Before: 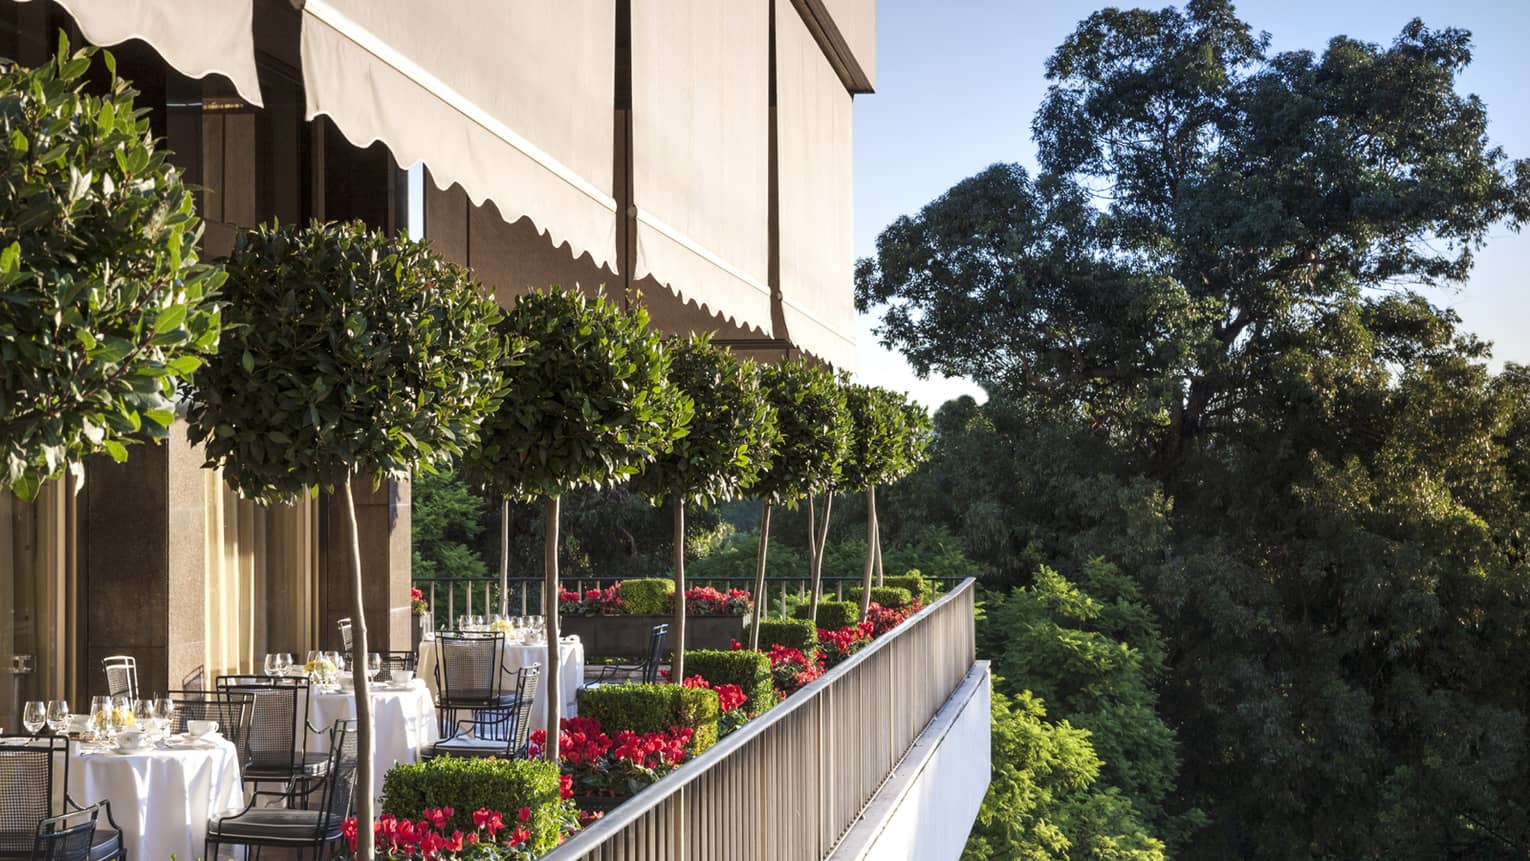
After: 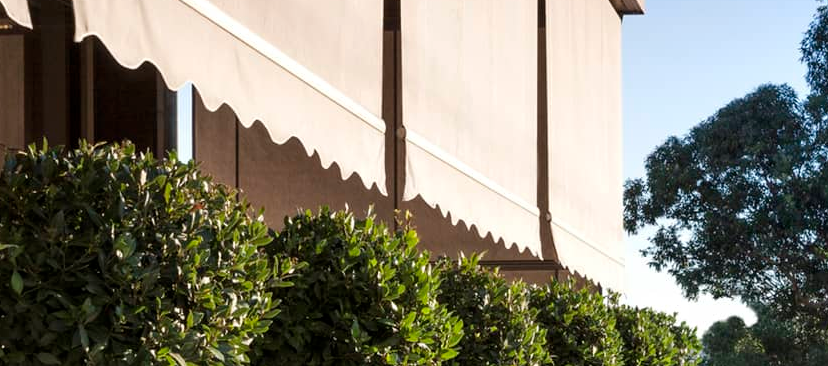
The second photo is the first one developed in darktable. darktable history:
crop: left 15.154%, top 9.245%, right 30.708%, bottom 48.237%
